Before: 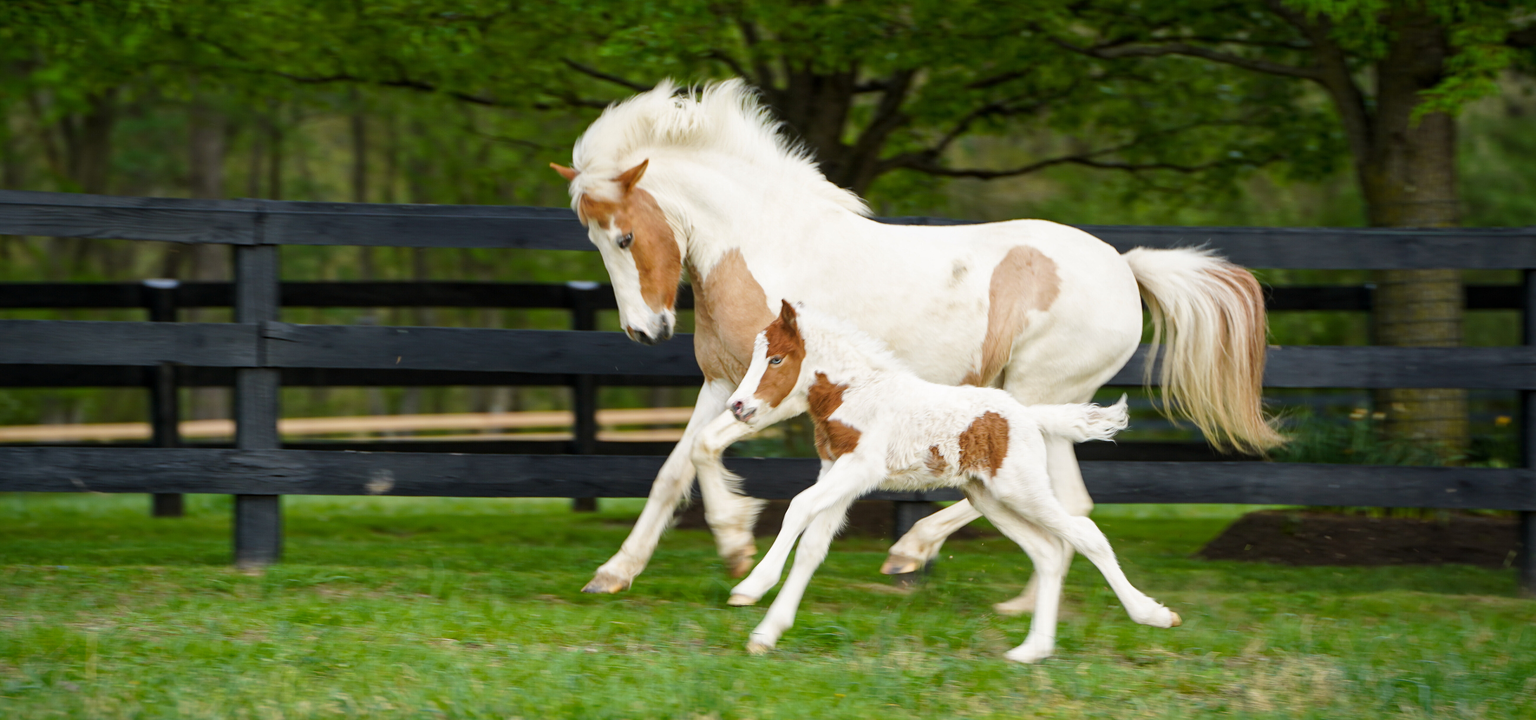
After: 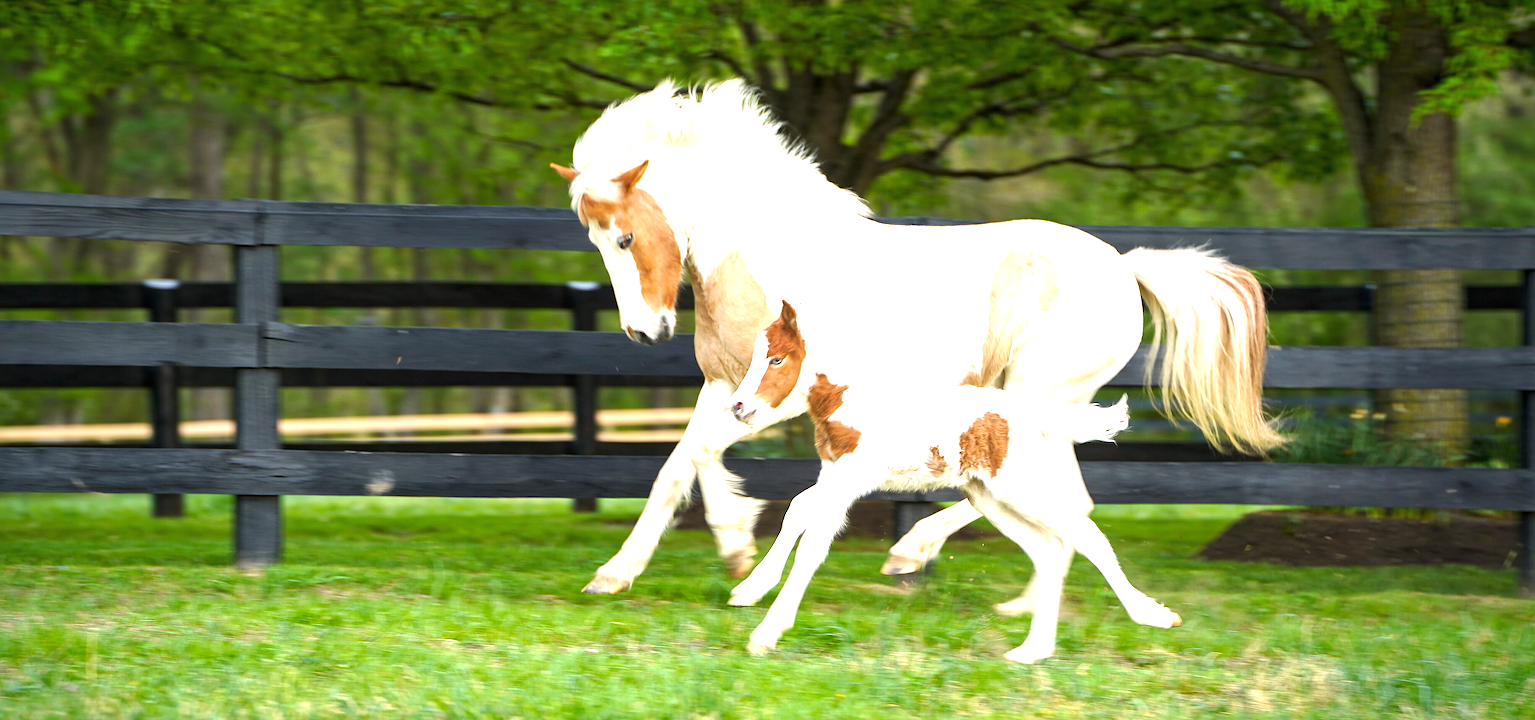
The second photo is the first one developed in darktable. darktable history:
exposure: black level correction 0, exposure 1.173 EV, compensate exposure bias true, compensate highlight preservation false
sharpen: on, module defaults
